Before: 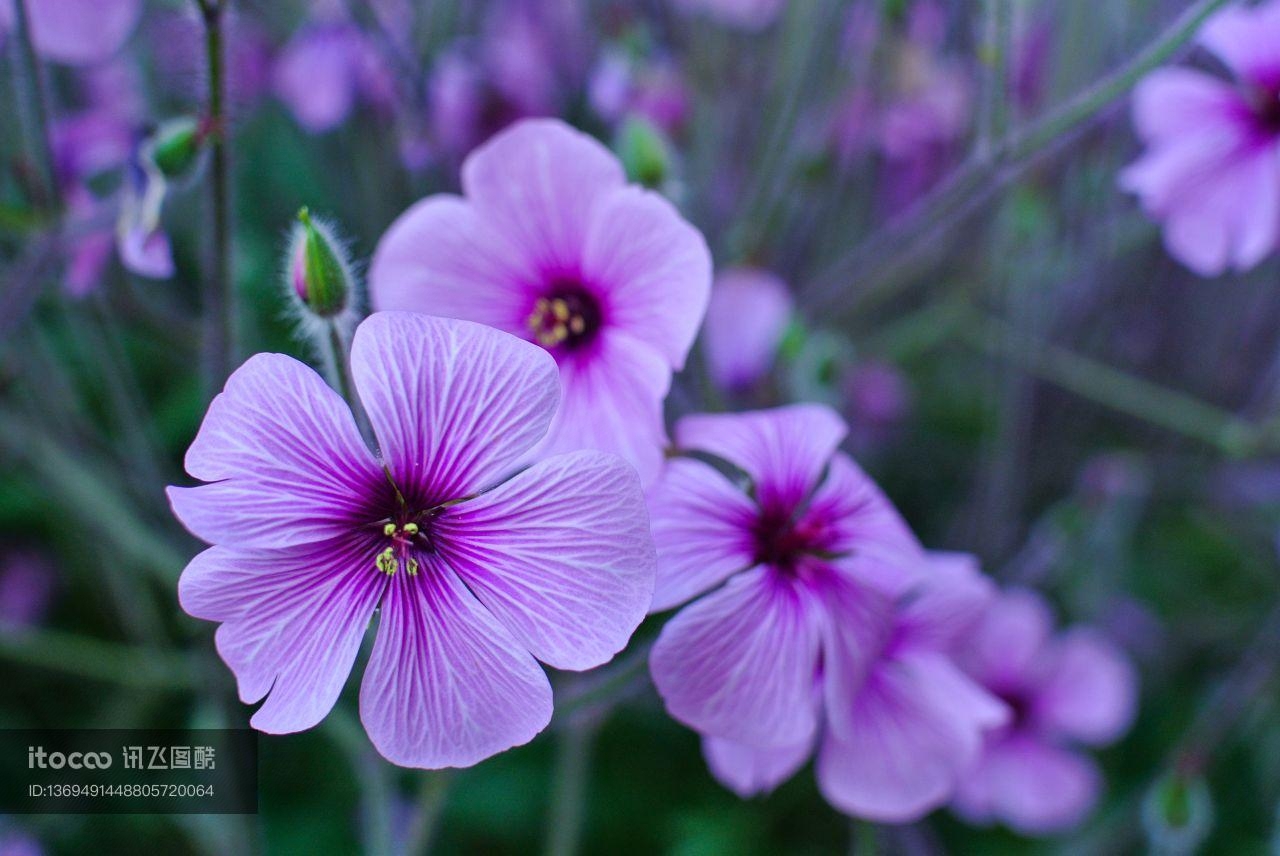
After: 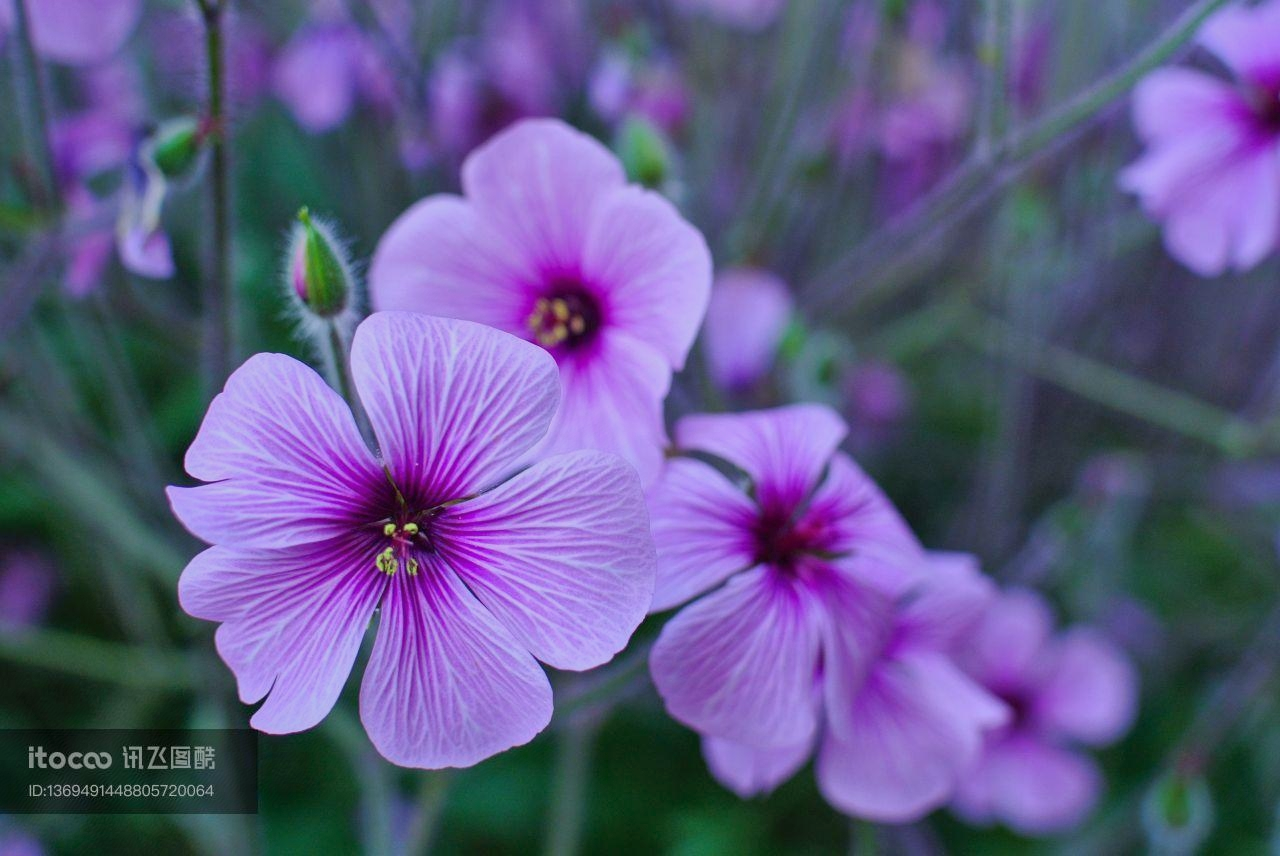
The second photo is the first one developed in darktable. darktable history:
shadows and highlights: shadows 40.19, highlights -59.92
tone equalizer: -7 EV 0.175 EV, -6 EV 0.107 EV, -5 EV 0.07 EV, -4 EV 0.048 EV, -2 EV -0.038 EV, -1 EV -0.06 EV, +0 EV -0.039 EV
